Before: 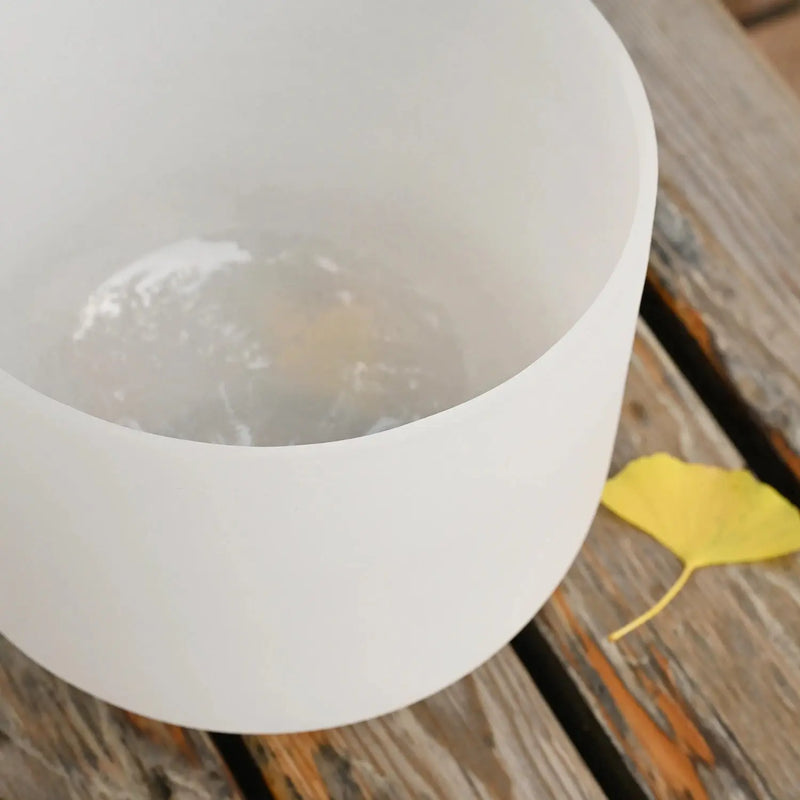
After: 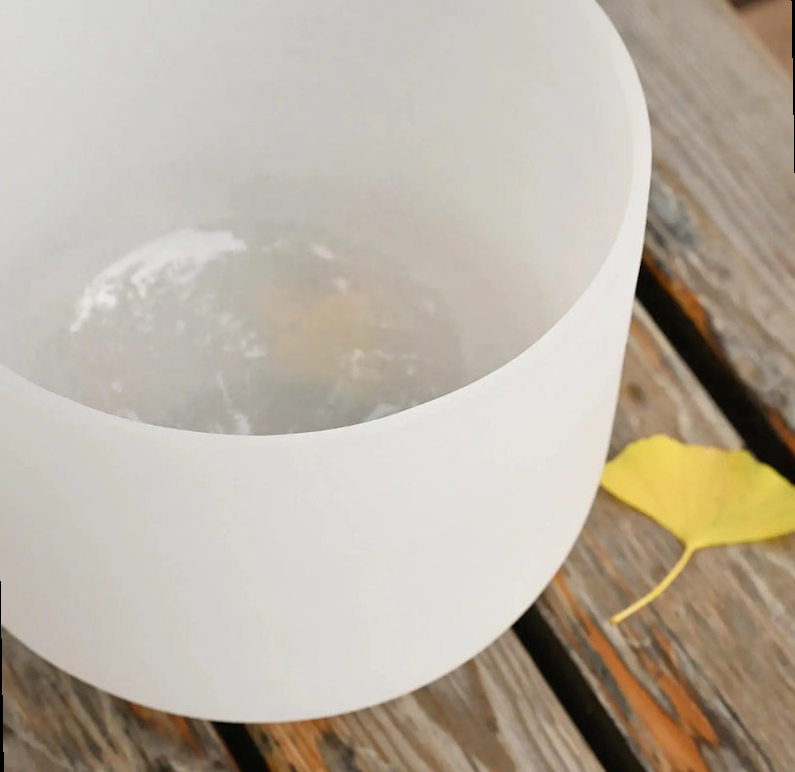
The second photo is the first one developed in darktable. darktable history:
rotate and perspective: rotation -1°, crop left 0.011, crop right 0.989, crop top 0.025, crop bottom 0.975
shadows and highlights: shadows -10, white point adjustment 1.5, highlights 10
